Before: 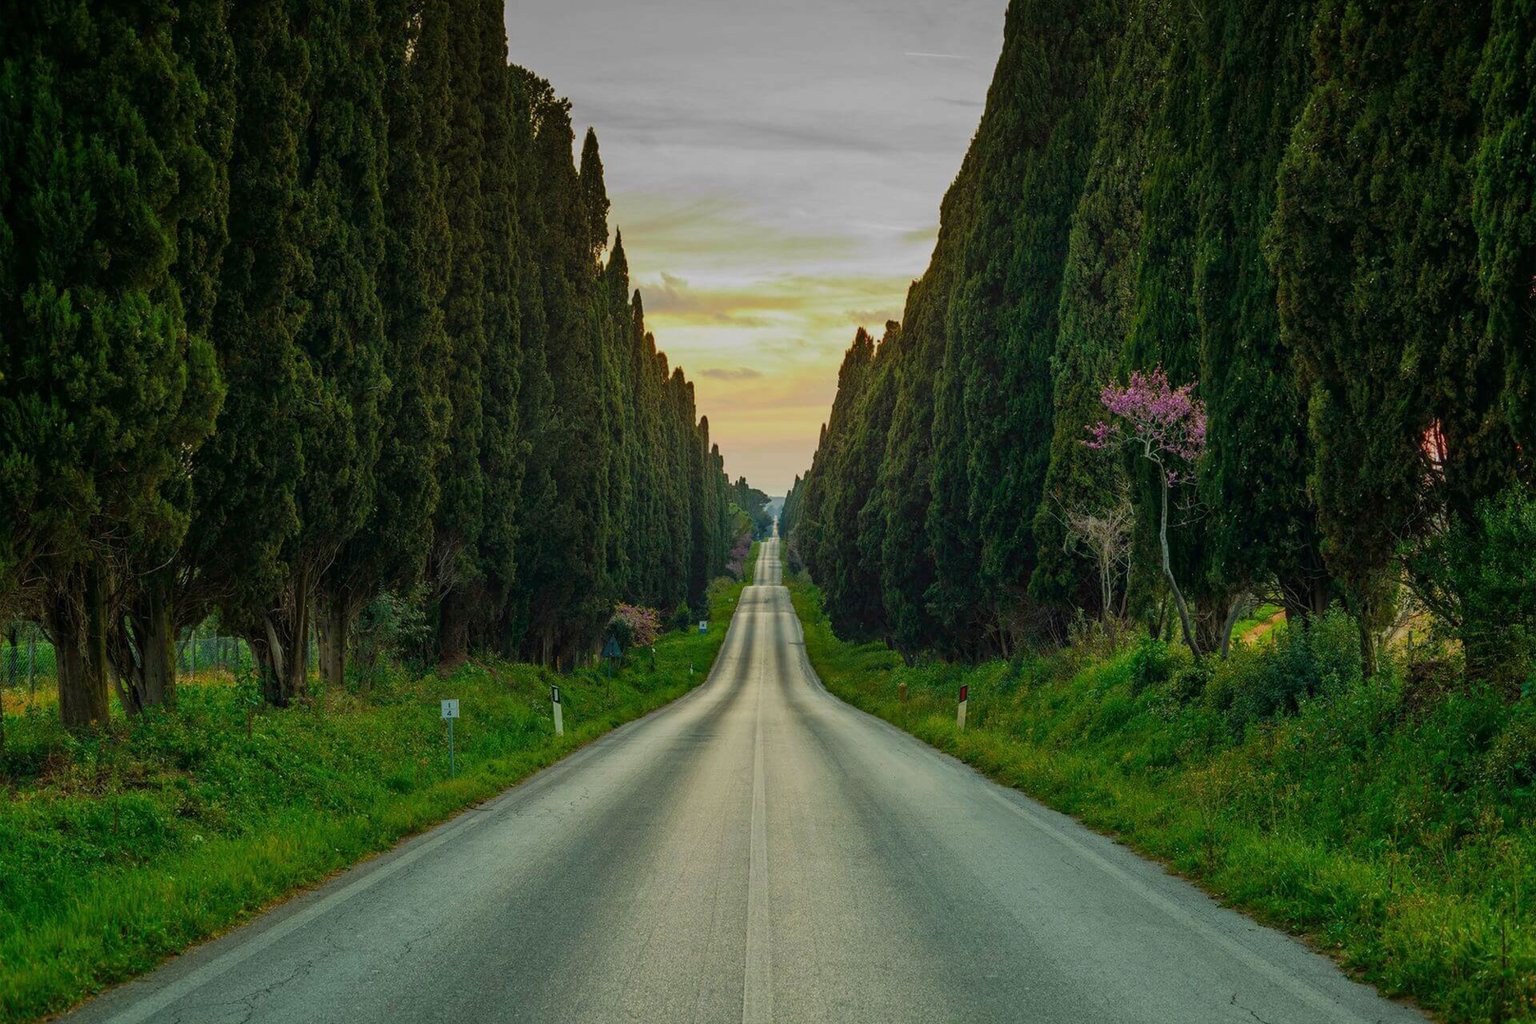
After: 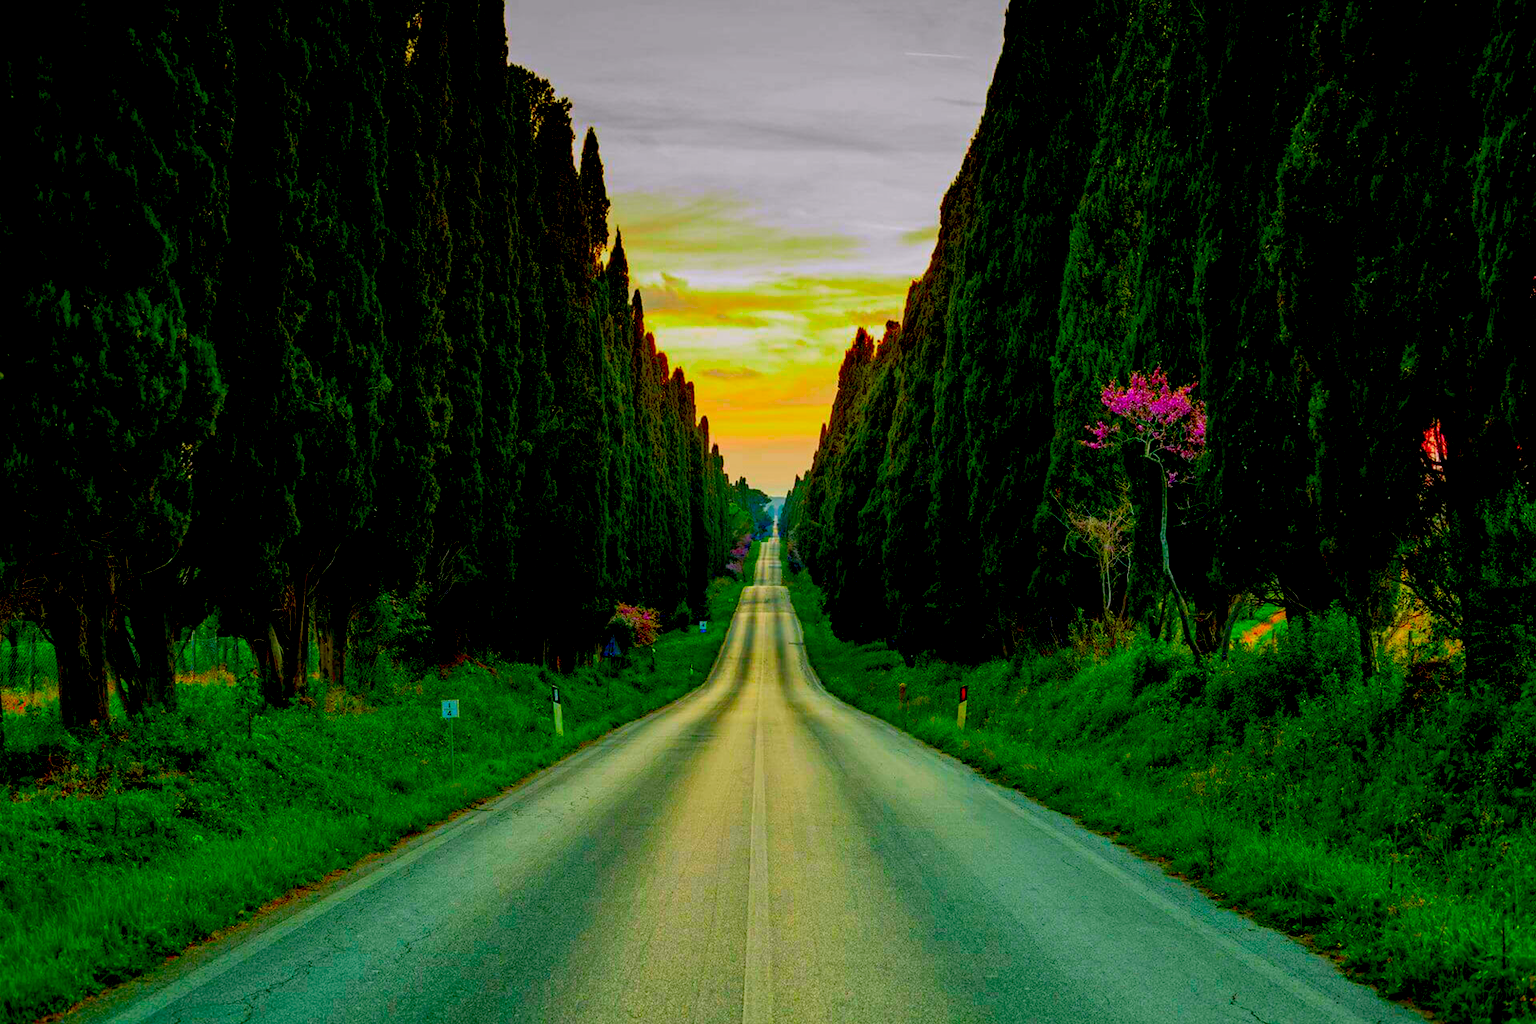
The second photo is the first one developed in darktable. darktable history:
exposure: black level correction 0.027, exposure 0.181 EV, compensate highlight preservation false
color correction: highlights a* 1.57, highlights b* -1.71, saturation 2.52
